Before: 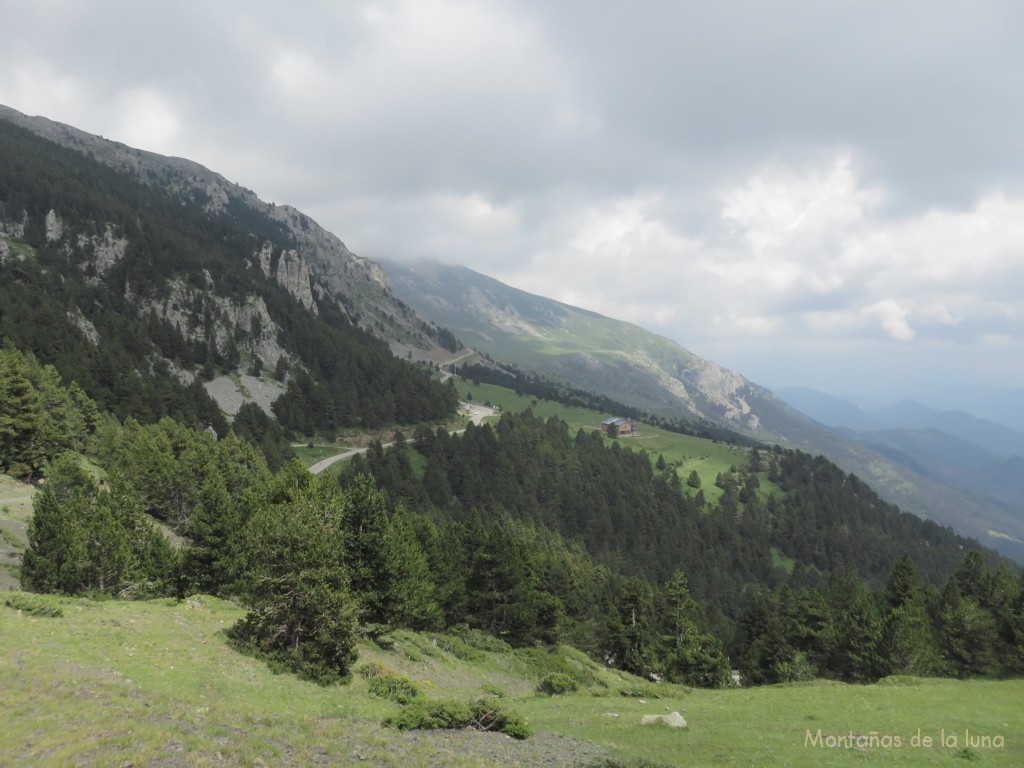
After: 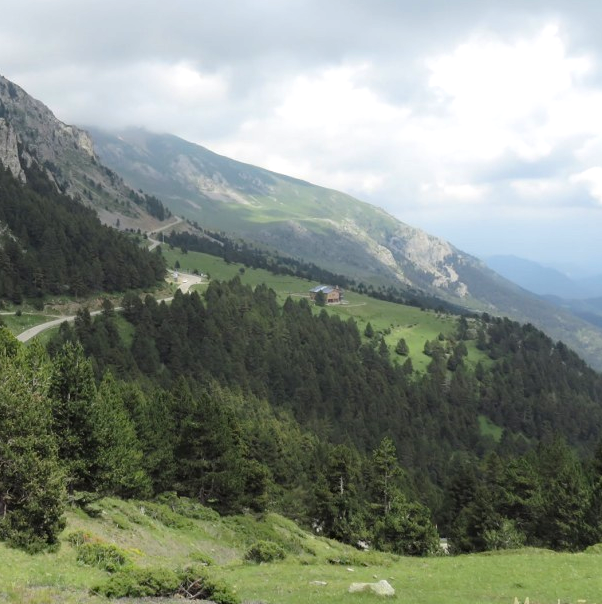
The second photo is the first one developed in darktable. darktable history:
tone equalizer: -8 EV -0.381 EV, -7 EV -0.425 EV, -6 EV -0.35 EV, -5 EV -0.262 EV, -3 EV 0.2 EV, -2 EV 0.349 EV, -1 EV 0.381 EV, +0 EV 0.429 EV
crop and rotate: left 28.545%, top 17.224%, right 12.655%, bottom 4.021%
haze removal: compatibility mode true, adaptive false
